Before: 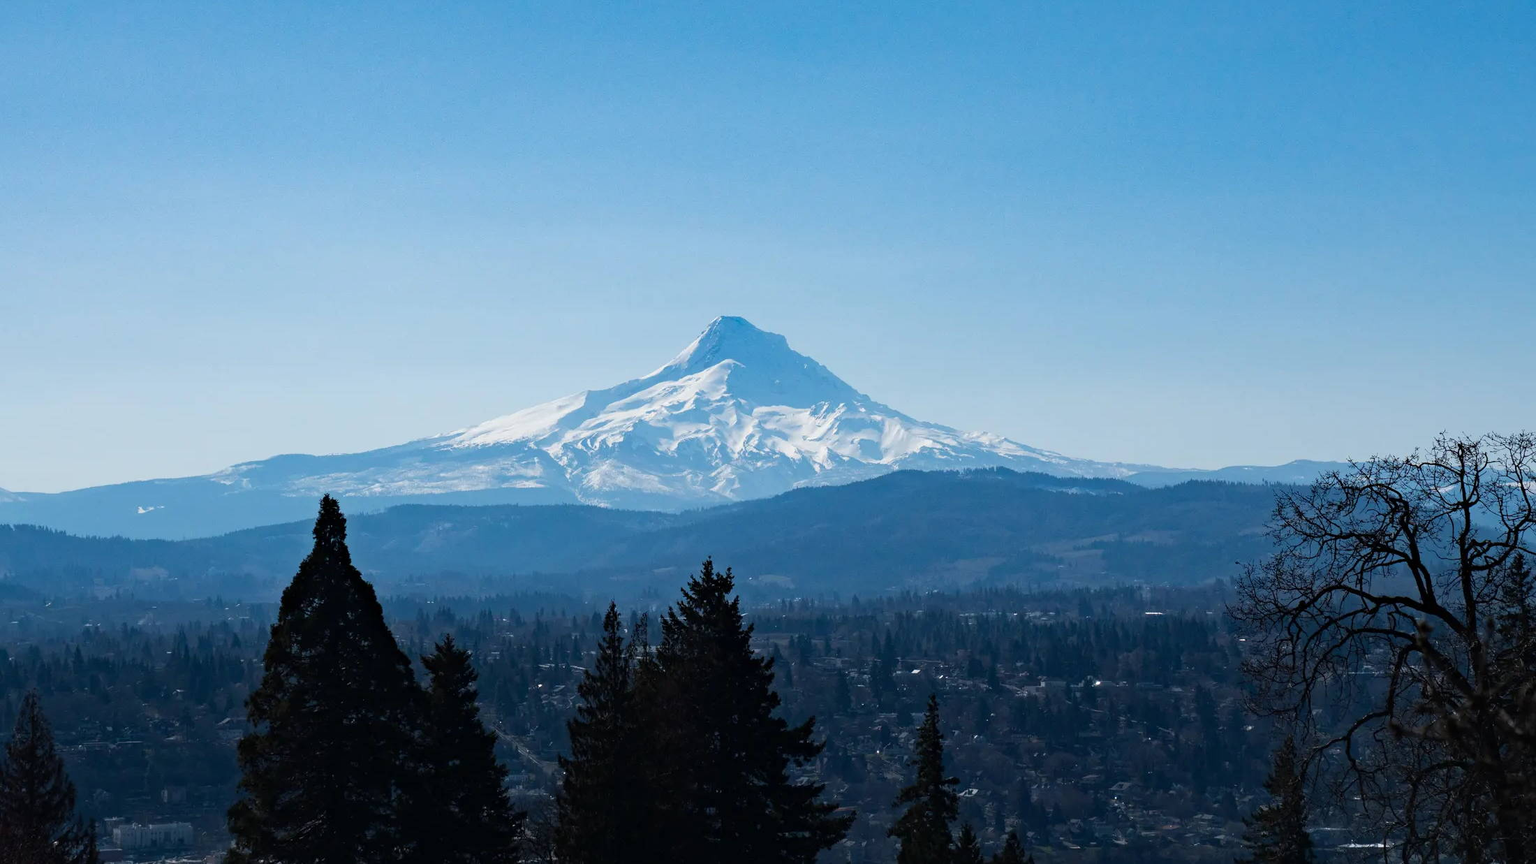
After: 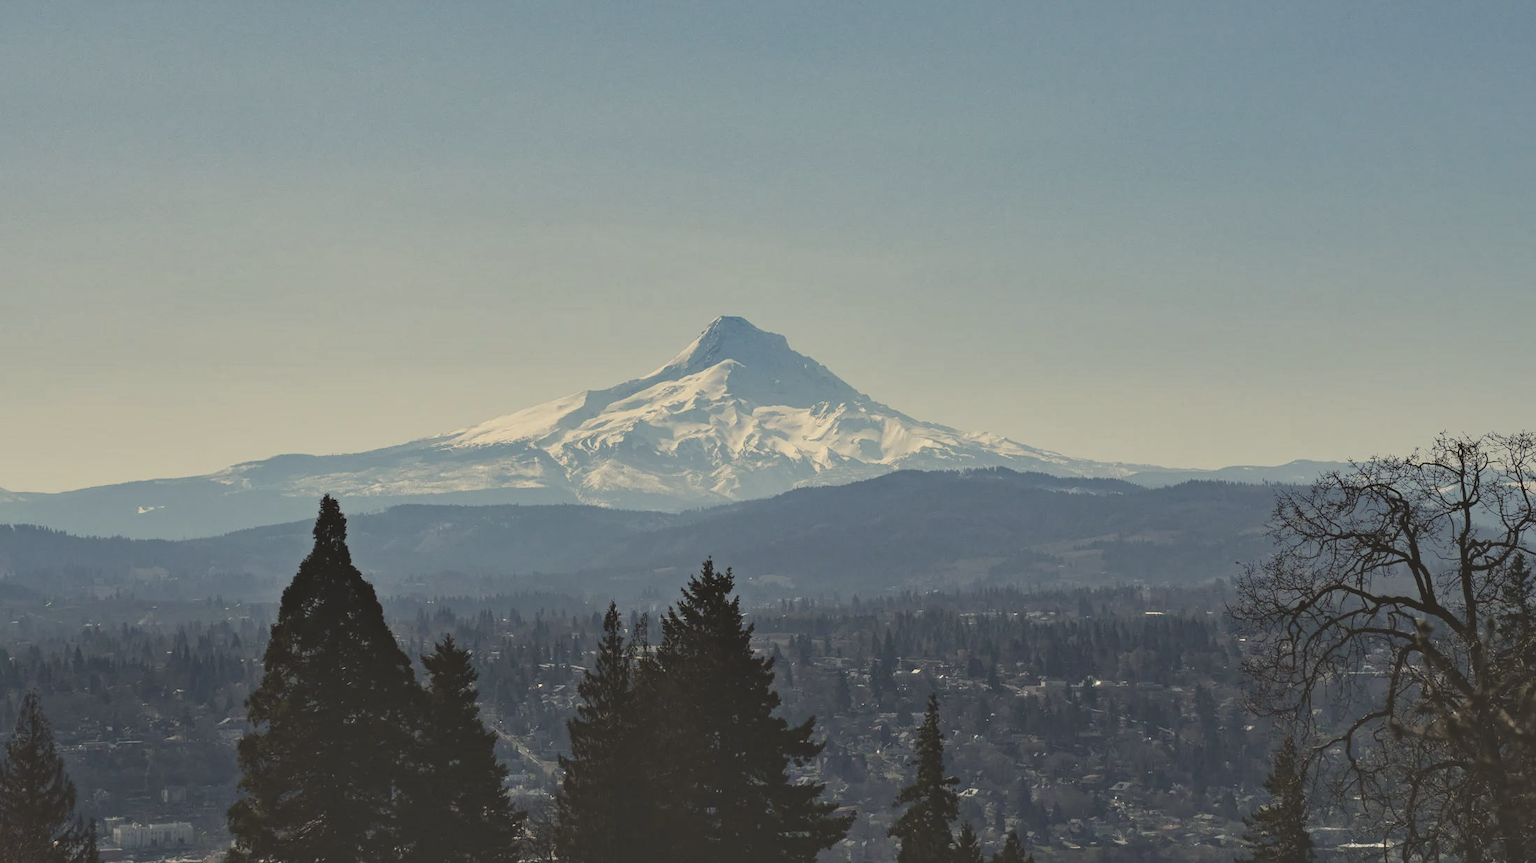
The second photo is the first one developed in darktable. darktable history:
exposure: exposure 0.207 EV, compensate highlight preservation false
shadows and highlights: low approximation 0.01, soften with gaussian
contrast brightness saturation: contrast -0.26, saturation -0.43
color correction: highlights a* 2.72, highlights b* 22.8
